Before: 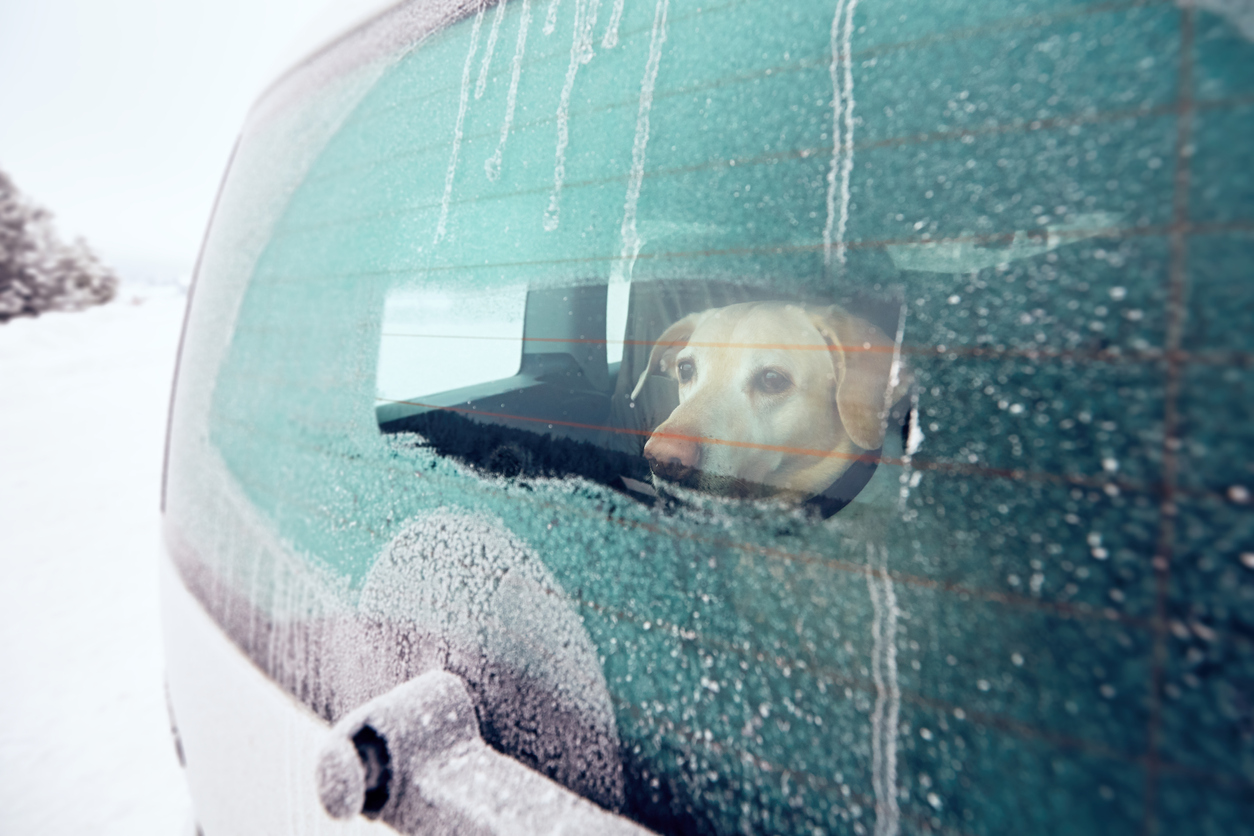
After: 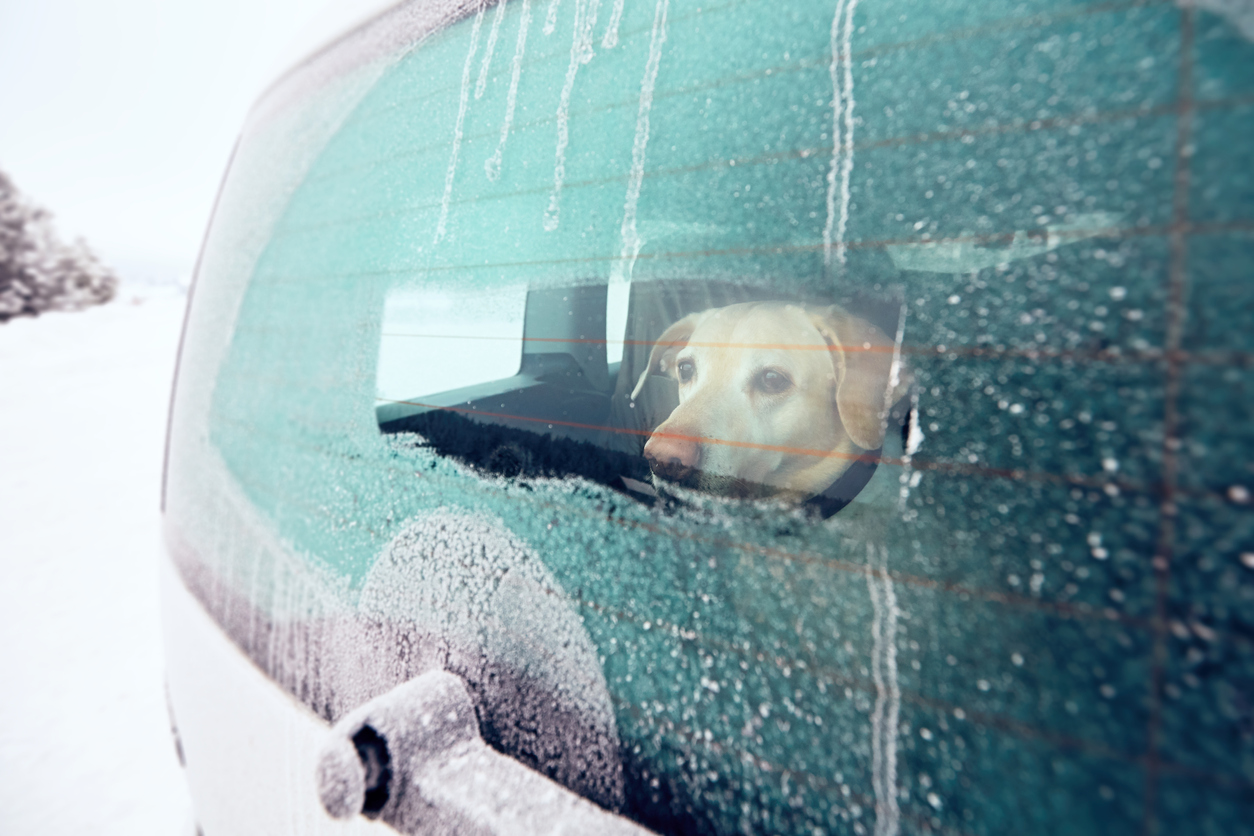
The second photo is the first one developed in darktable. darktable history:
tone equalizer: -8 EV 0.051 EV
contrast brightness saturation: contrast 0.101, brightness 0.025, saturation 0.02
